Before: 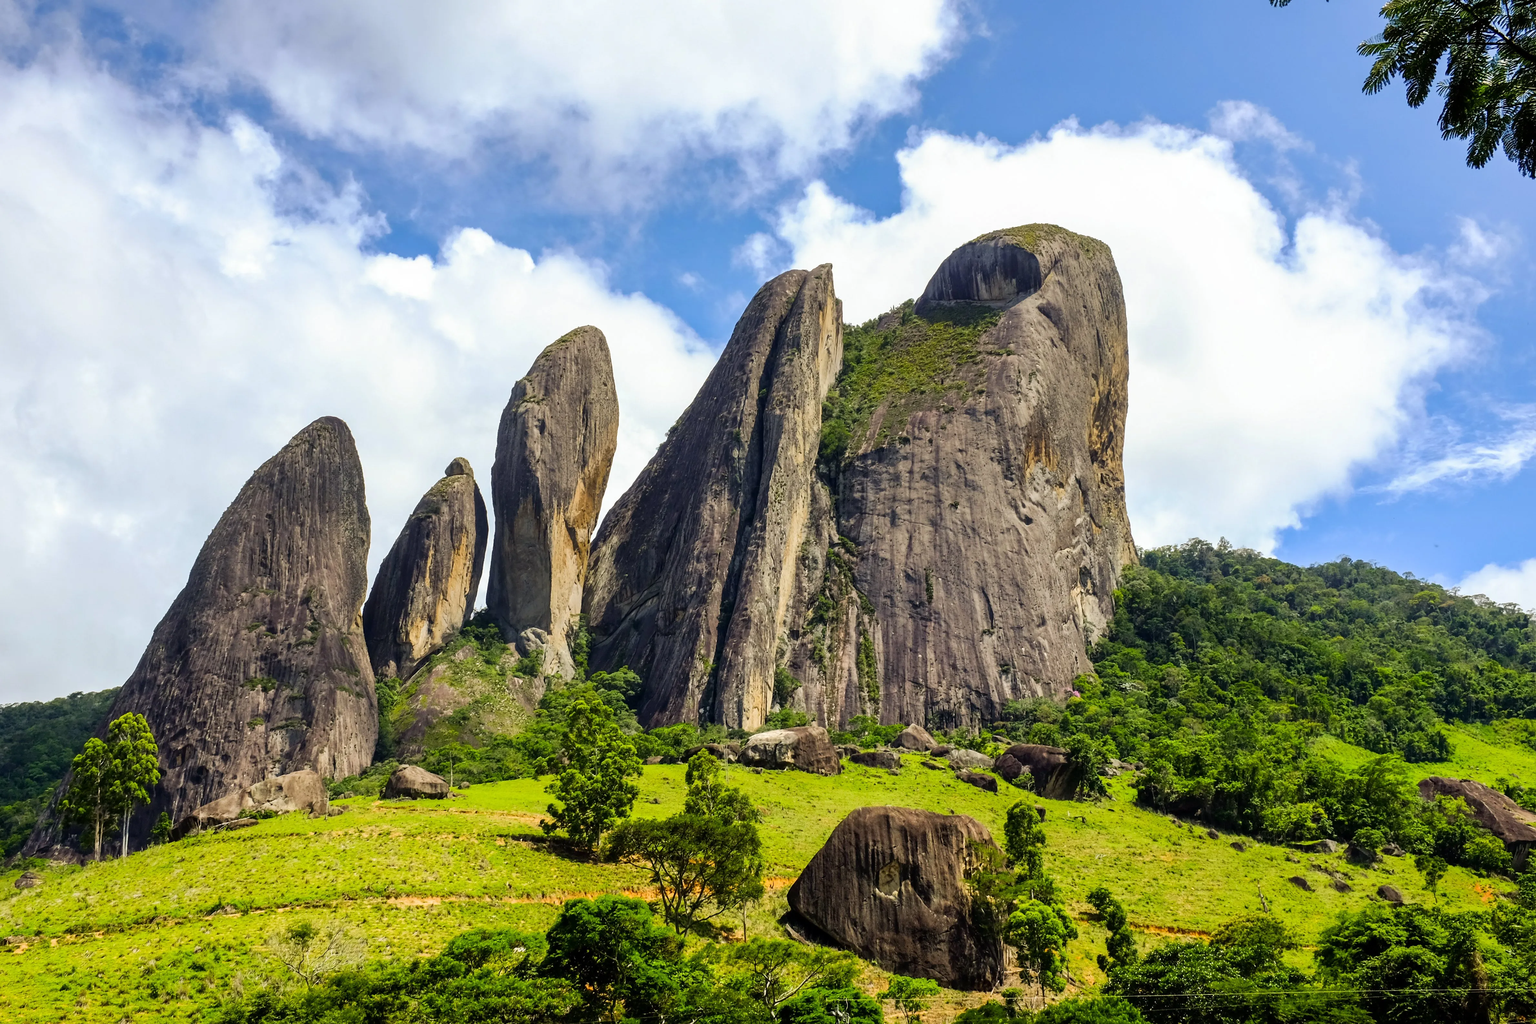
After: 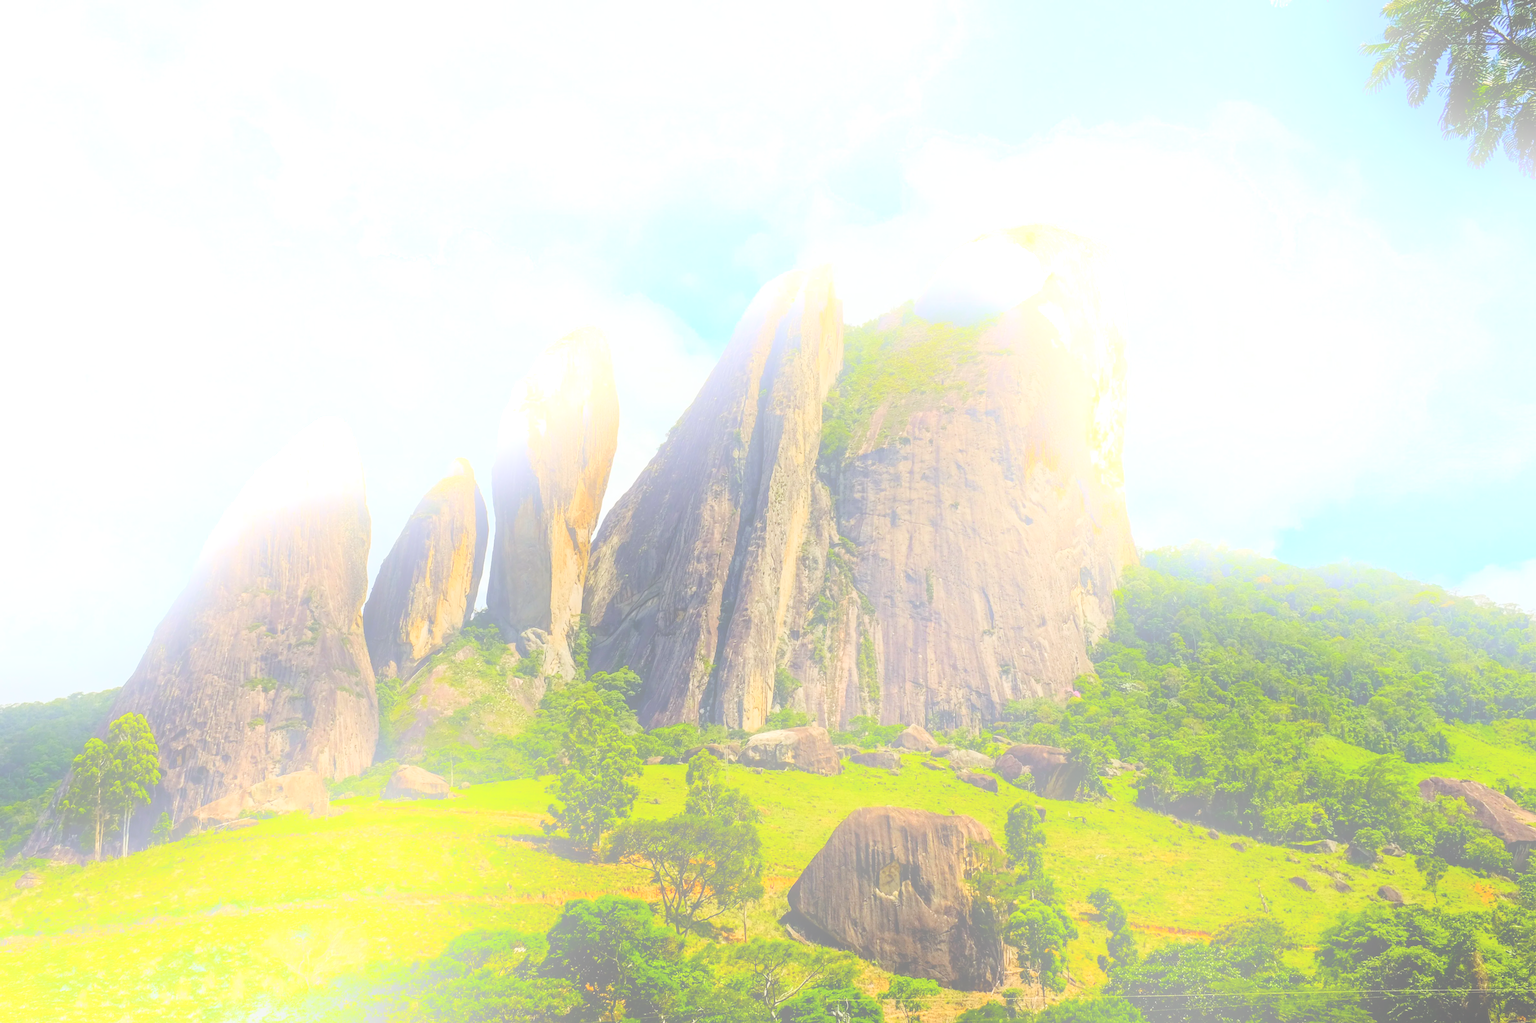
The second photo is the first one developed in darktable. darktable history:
bloom: size 70%, threshold 25%, strength 70% | blend: blend mode multiply, opacity 70%; mask: uniform (no mask)
